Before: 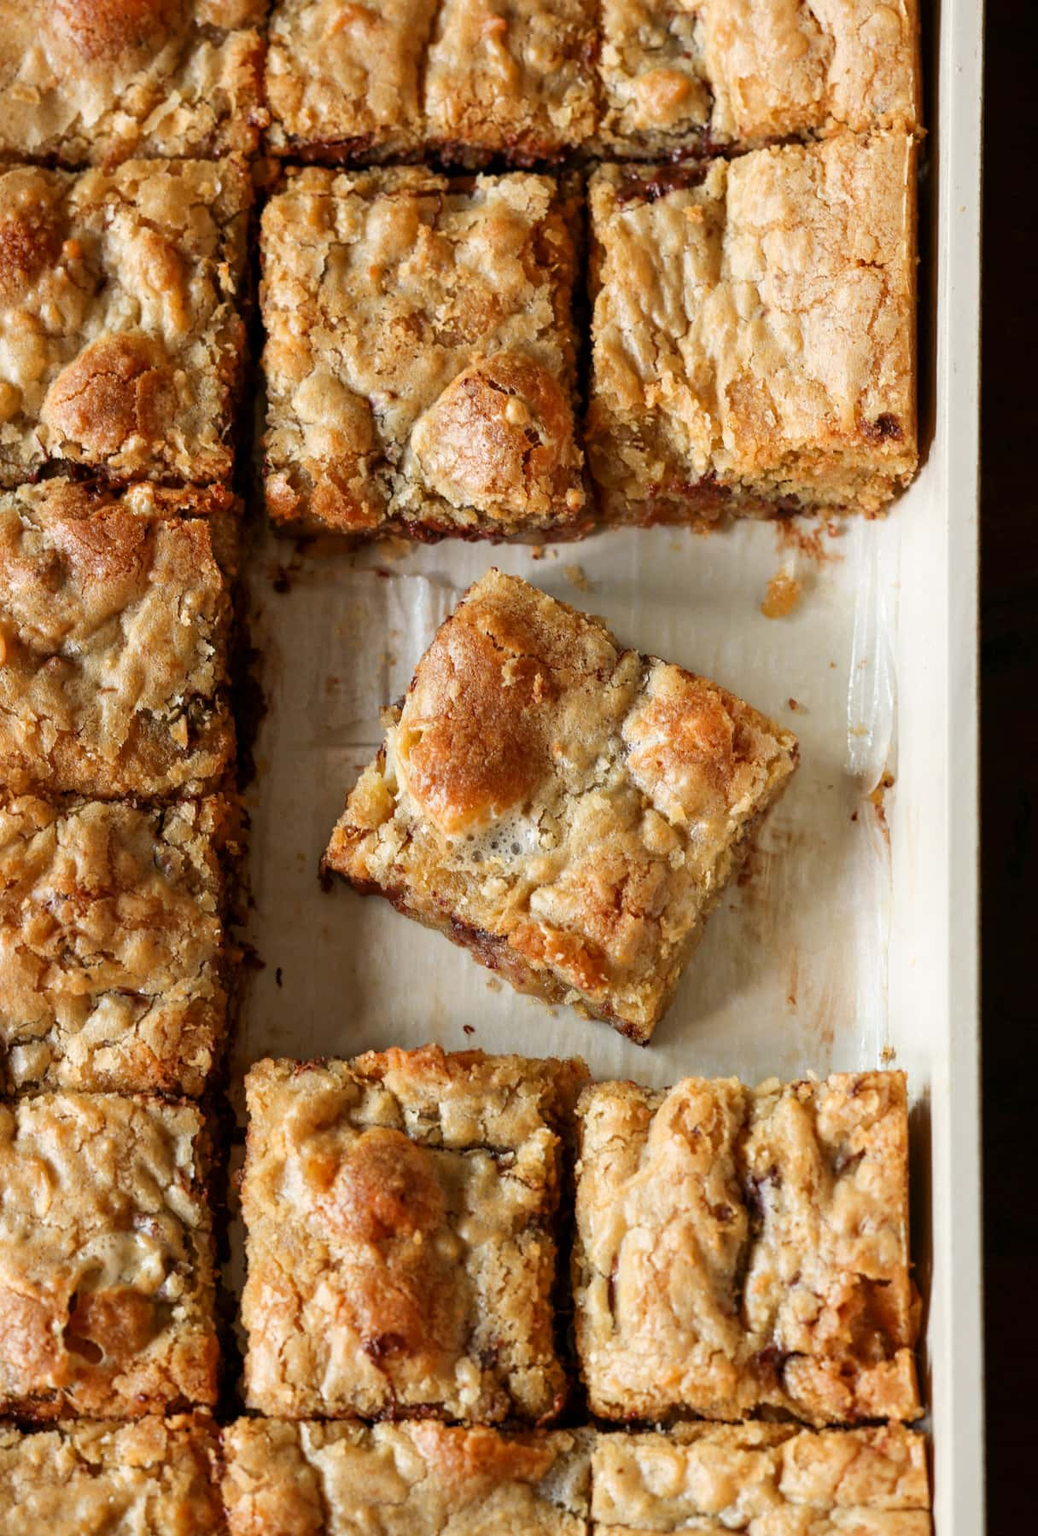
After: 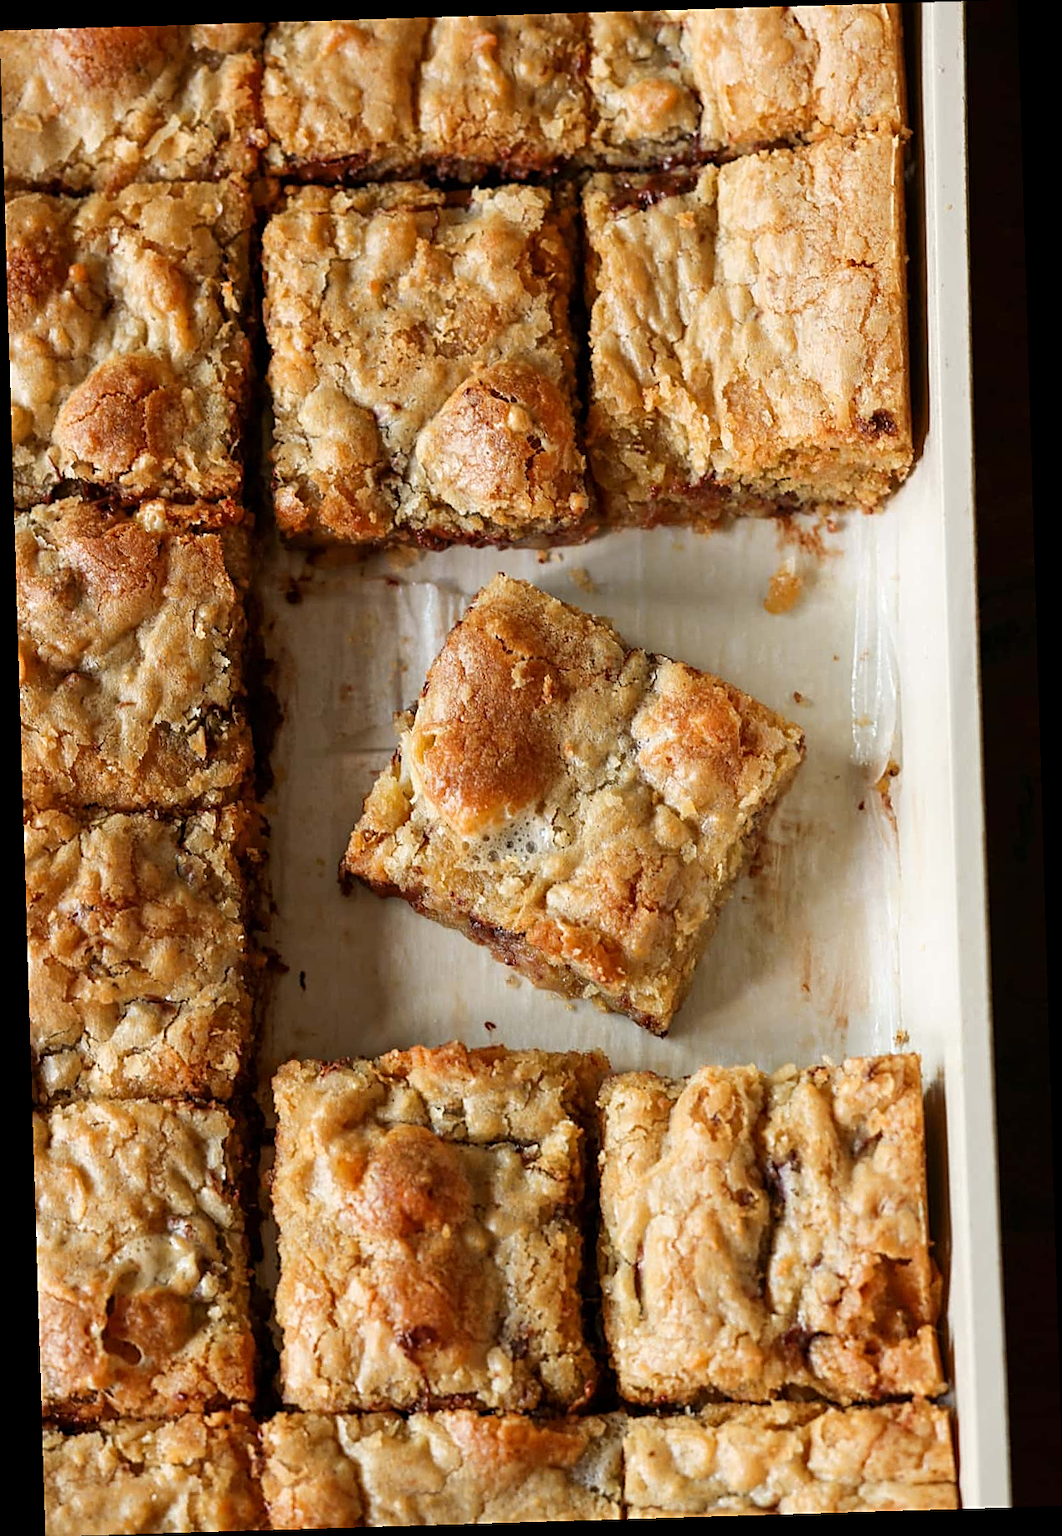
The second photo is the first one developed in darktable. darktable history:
sharpen: on, module defaults
rotate and perspective: rotation -1.75°, automatic cropping off
